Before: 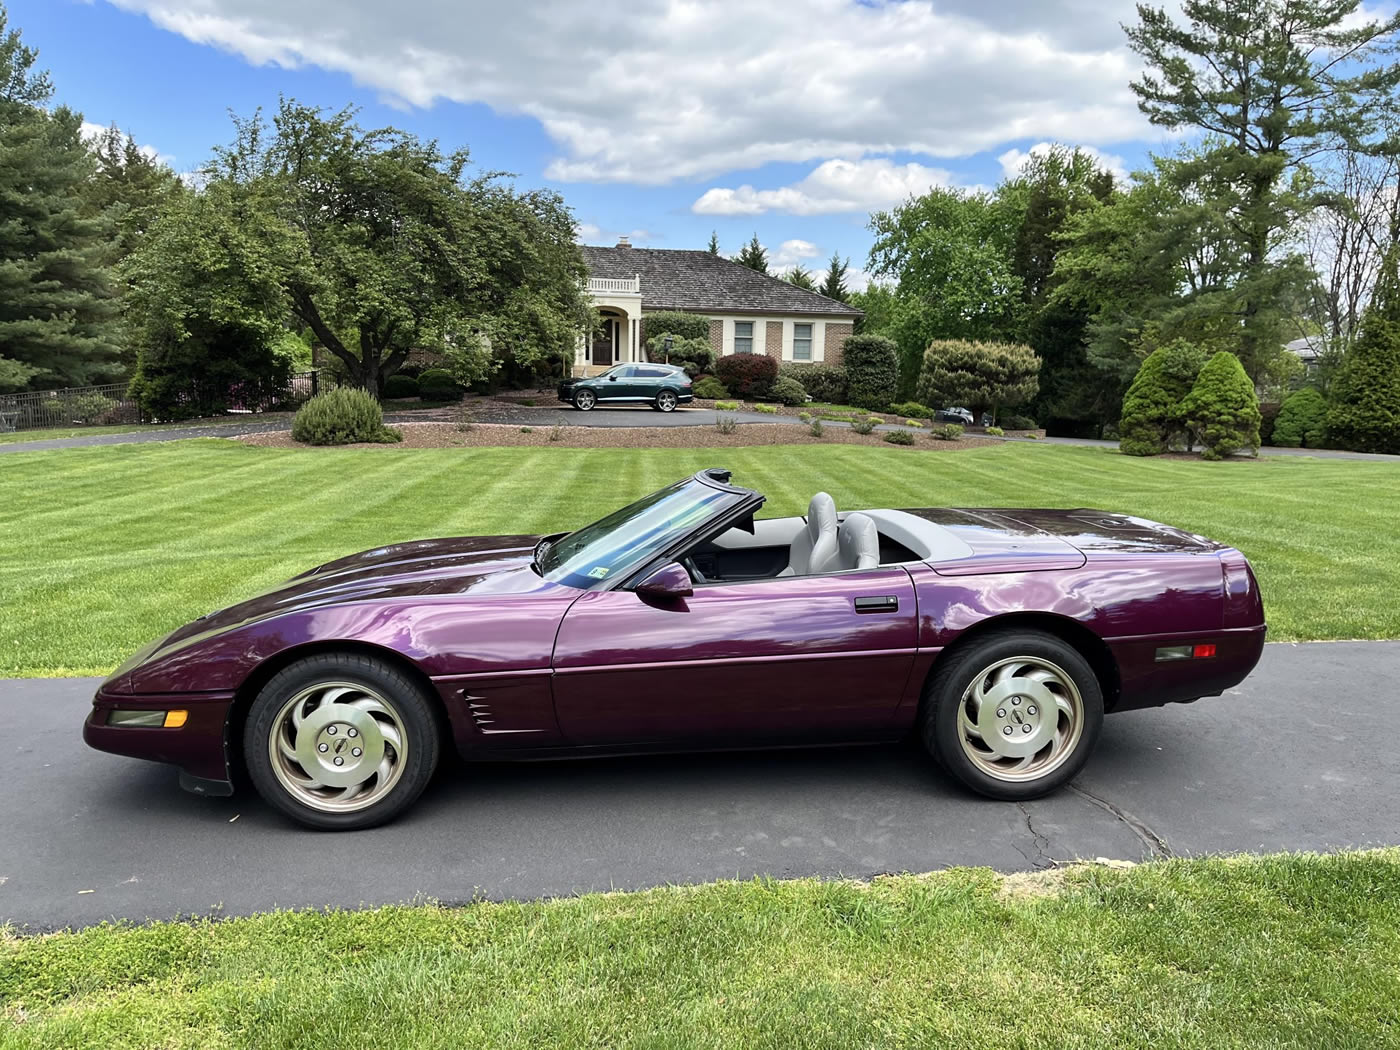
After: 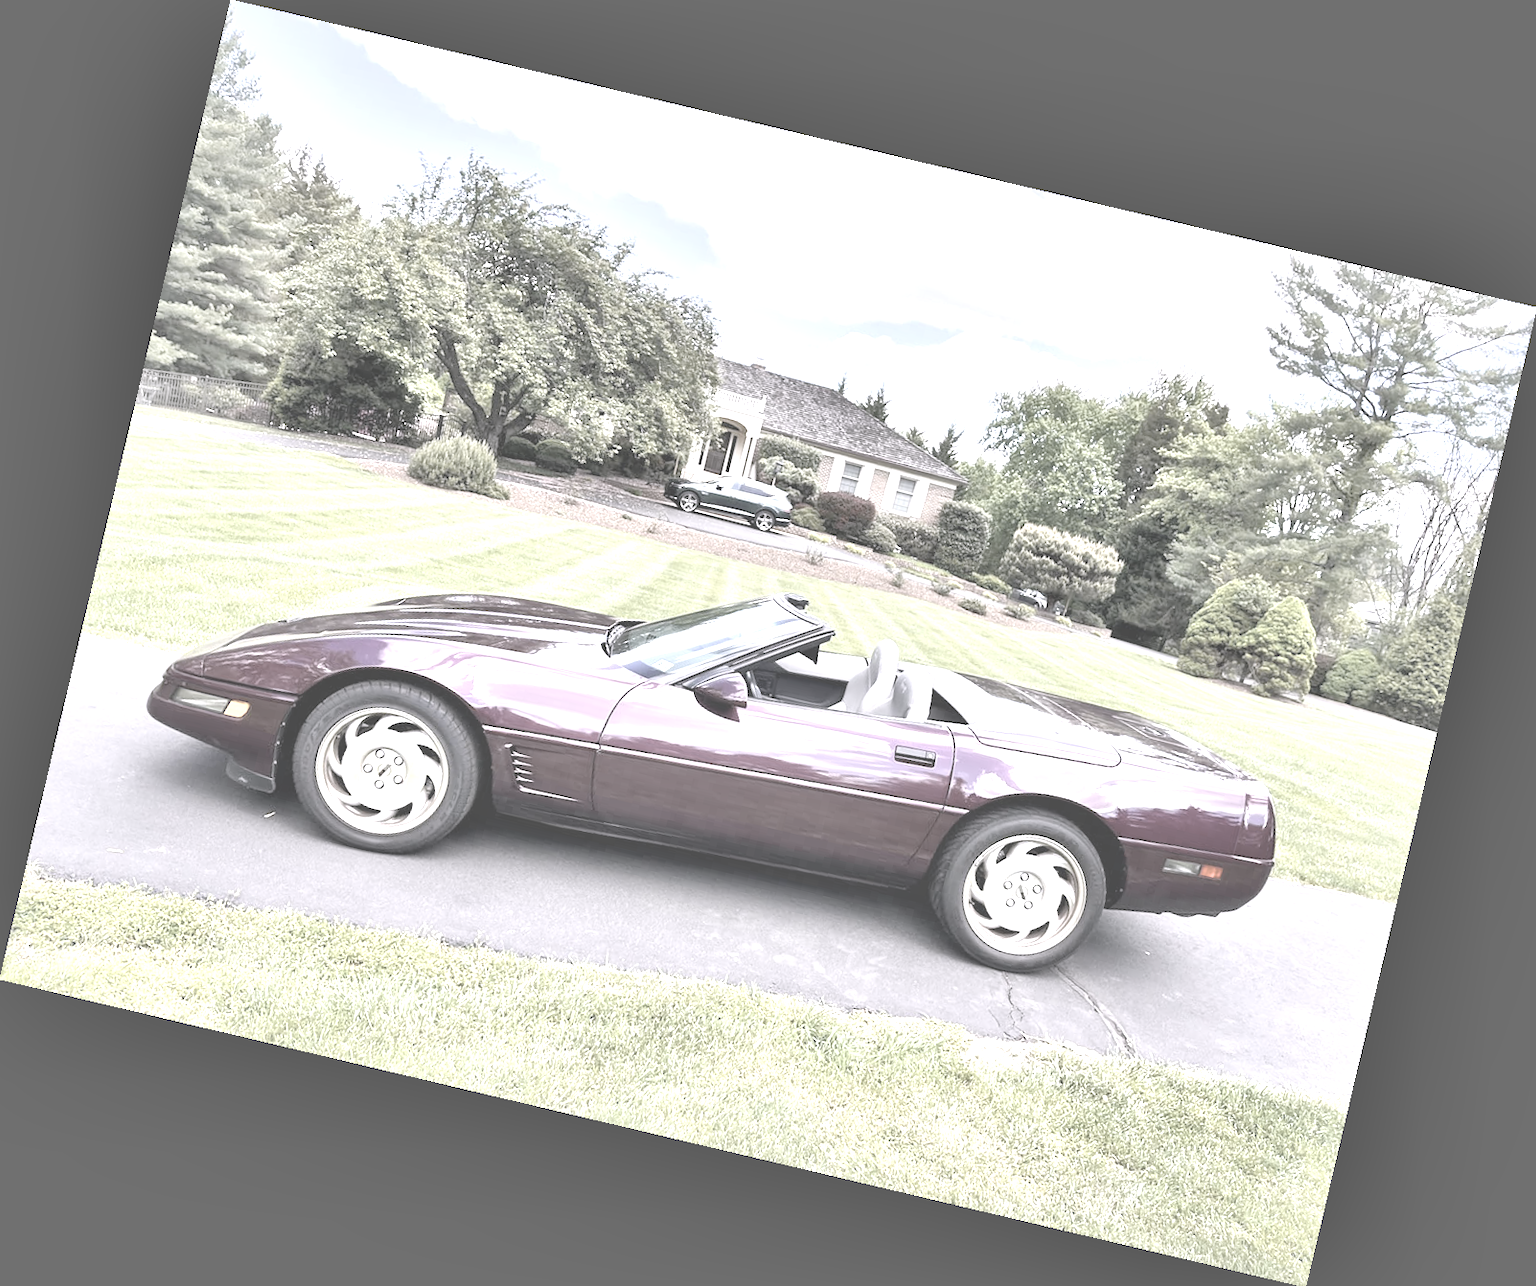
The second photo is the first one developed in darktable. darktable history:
exposure: exposure 1.5 EV, compensate highlight preservation false
rotate and perspective: rotation 13.27°, automatic cropping off
contrast brightness saturation: contrast -0.32, brightness 0.75, saturation -0.78
local contrast: mode bilateral grid, contrast 44, coarseness 69, detail 214%, midtone range 0.2
white balance: red 1.066, blue 1.119
color balance rgb: perceptual saturation grading › global saturation 25%, global vibrance 10%
levels: levels [0.026, 0.507, 0.987]
